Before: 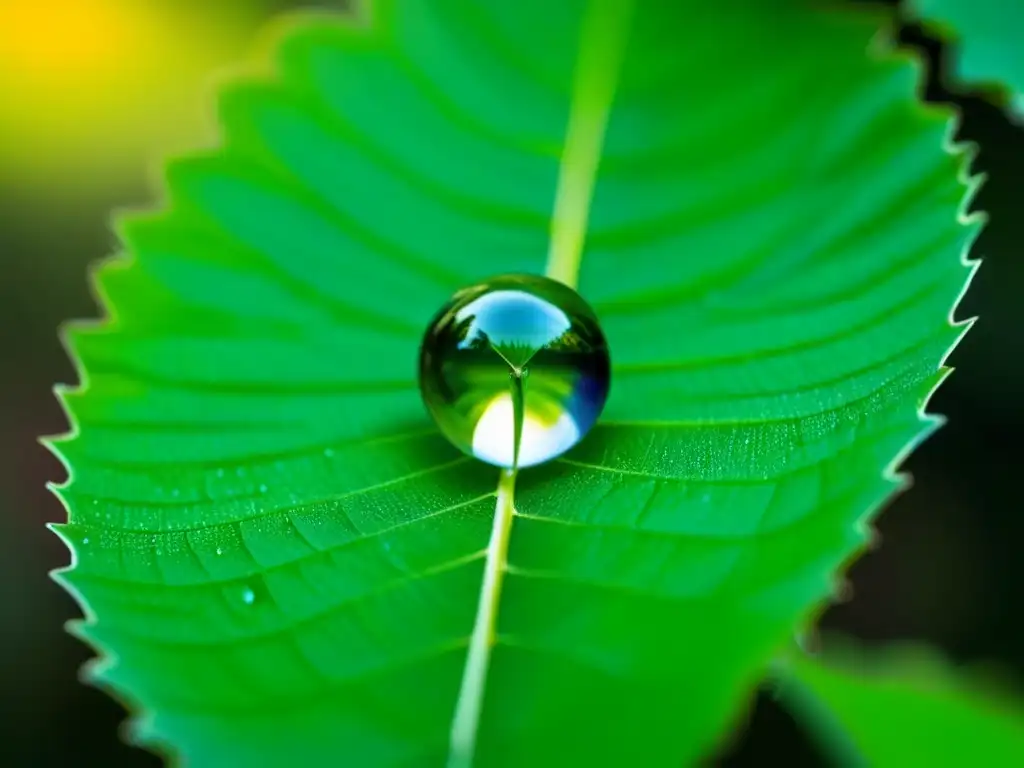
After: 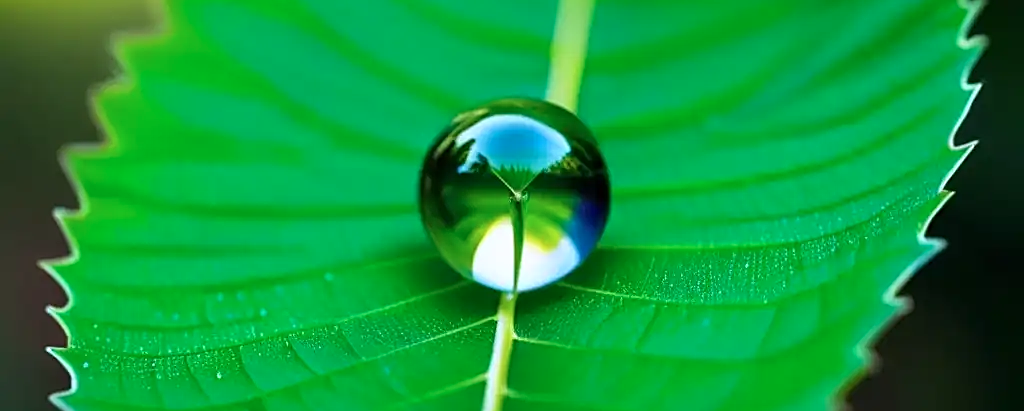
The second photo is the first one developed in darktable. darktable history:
sharpen: on, module defaults
color calibration: illuminant as shot in camera, x 0.358, y 0.373, temperature 4628.91 K
rotate and perspective: crop left 0, crop top 0
exposure: exposure 0 EV, compensate highlight preservation false
crop and rotate: top 23.043%, bottom 23.437%
